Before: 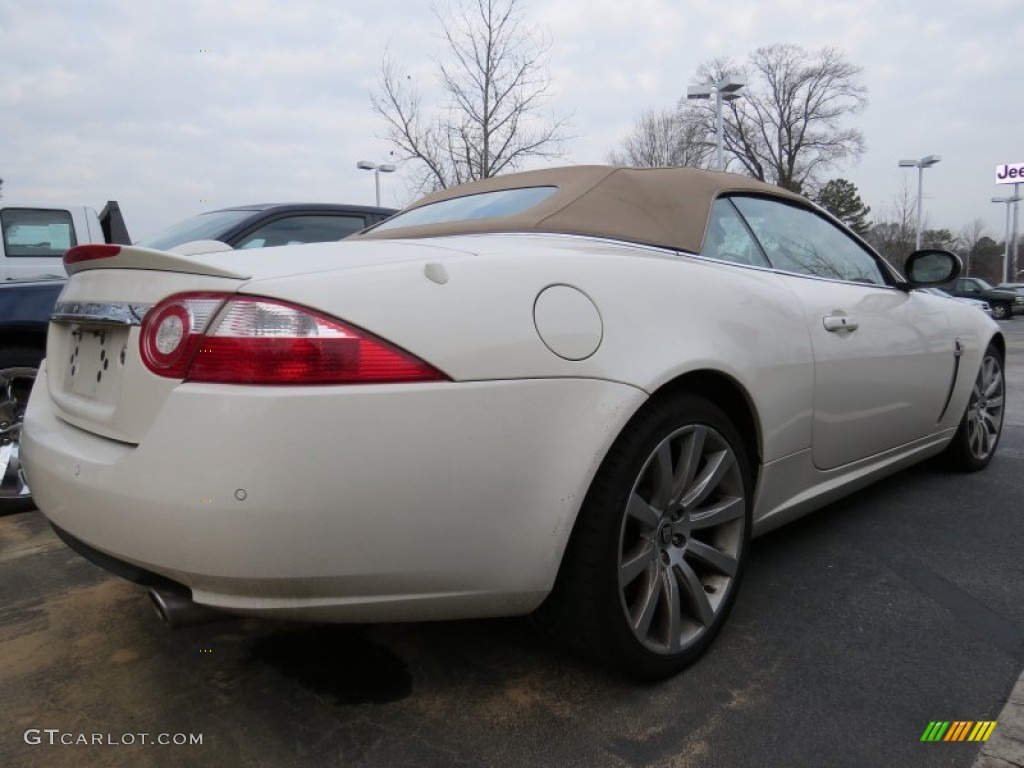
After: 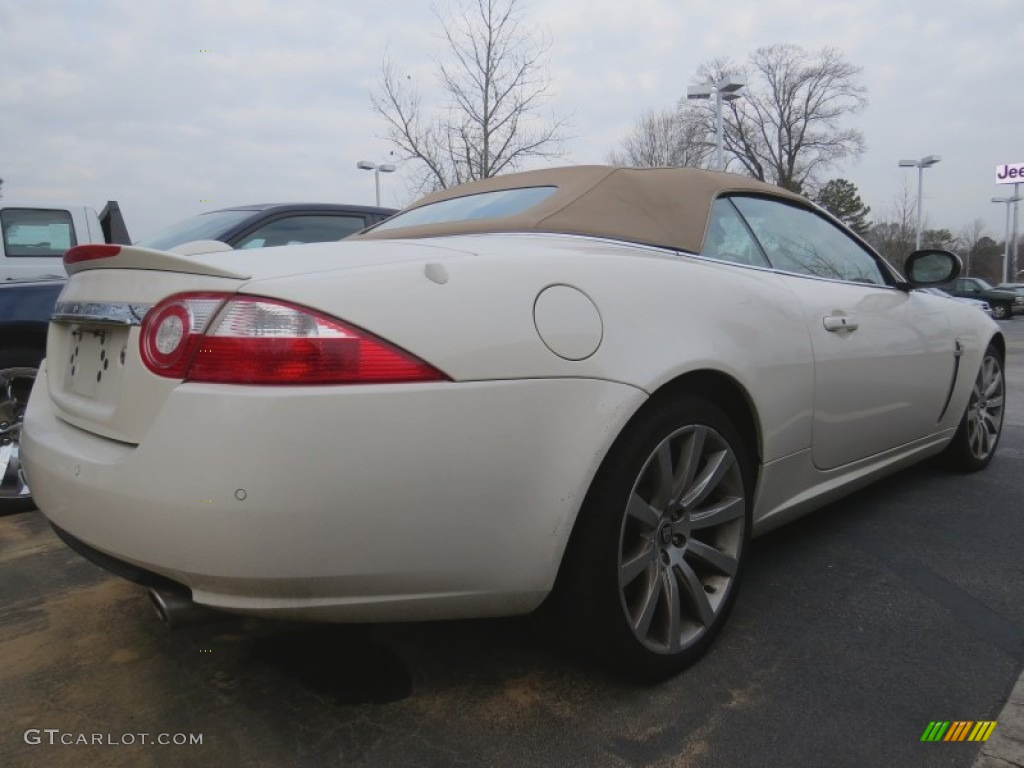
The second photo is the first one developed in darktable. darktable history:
exposure: black level correction 0.002, exposure -0.103 EV, compensate exposure bias true, compensate highlight preservation false
local contrast: highlights 70%, shadows 67%, detail 83%, midtone range 0.328
